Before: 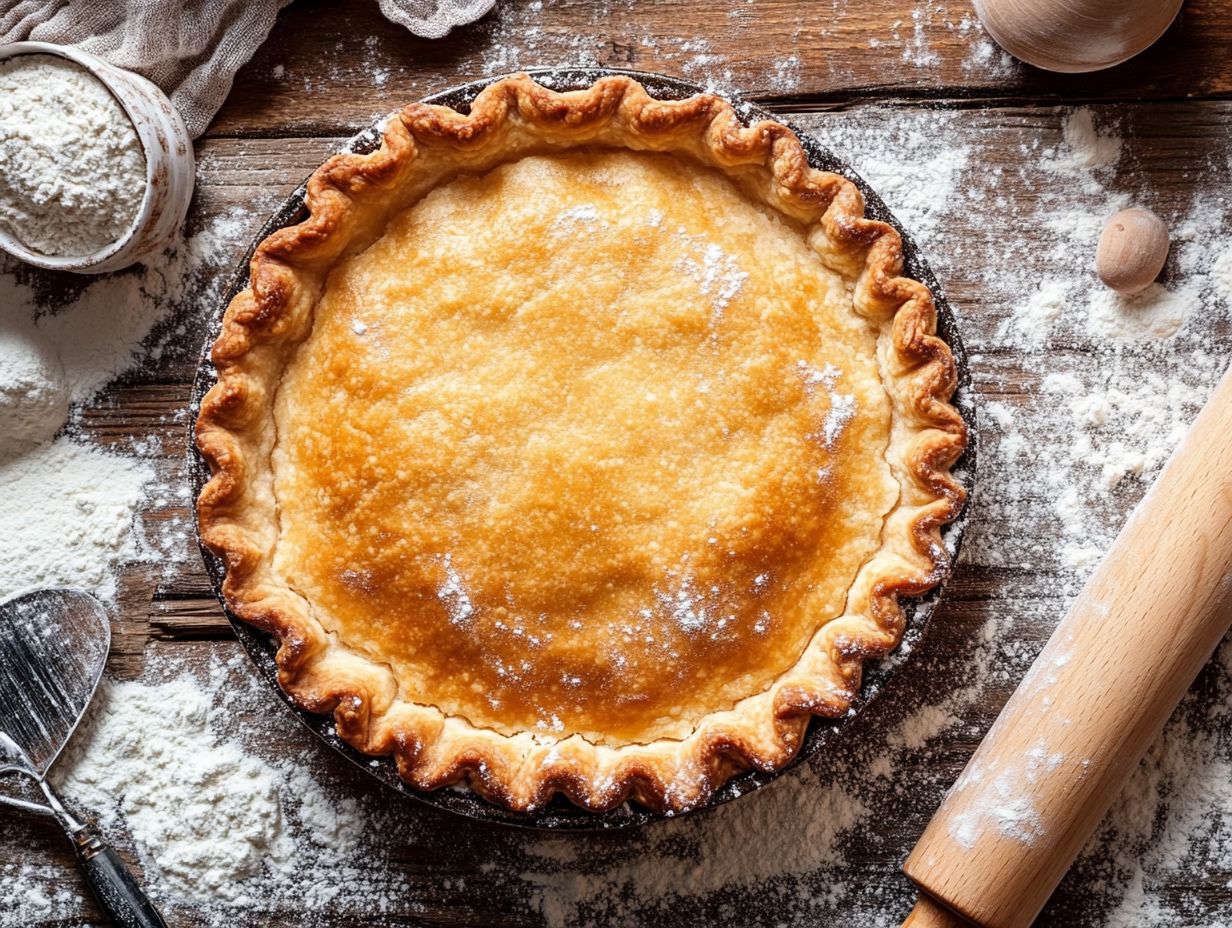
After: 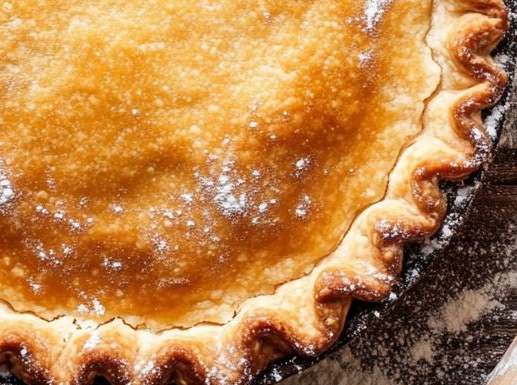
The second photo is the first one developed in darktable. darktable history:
crop: left 37.306%, top 44.866%, right 20.722%, bottom 13.544%
